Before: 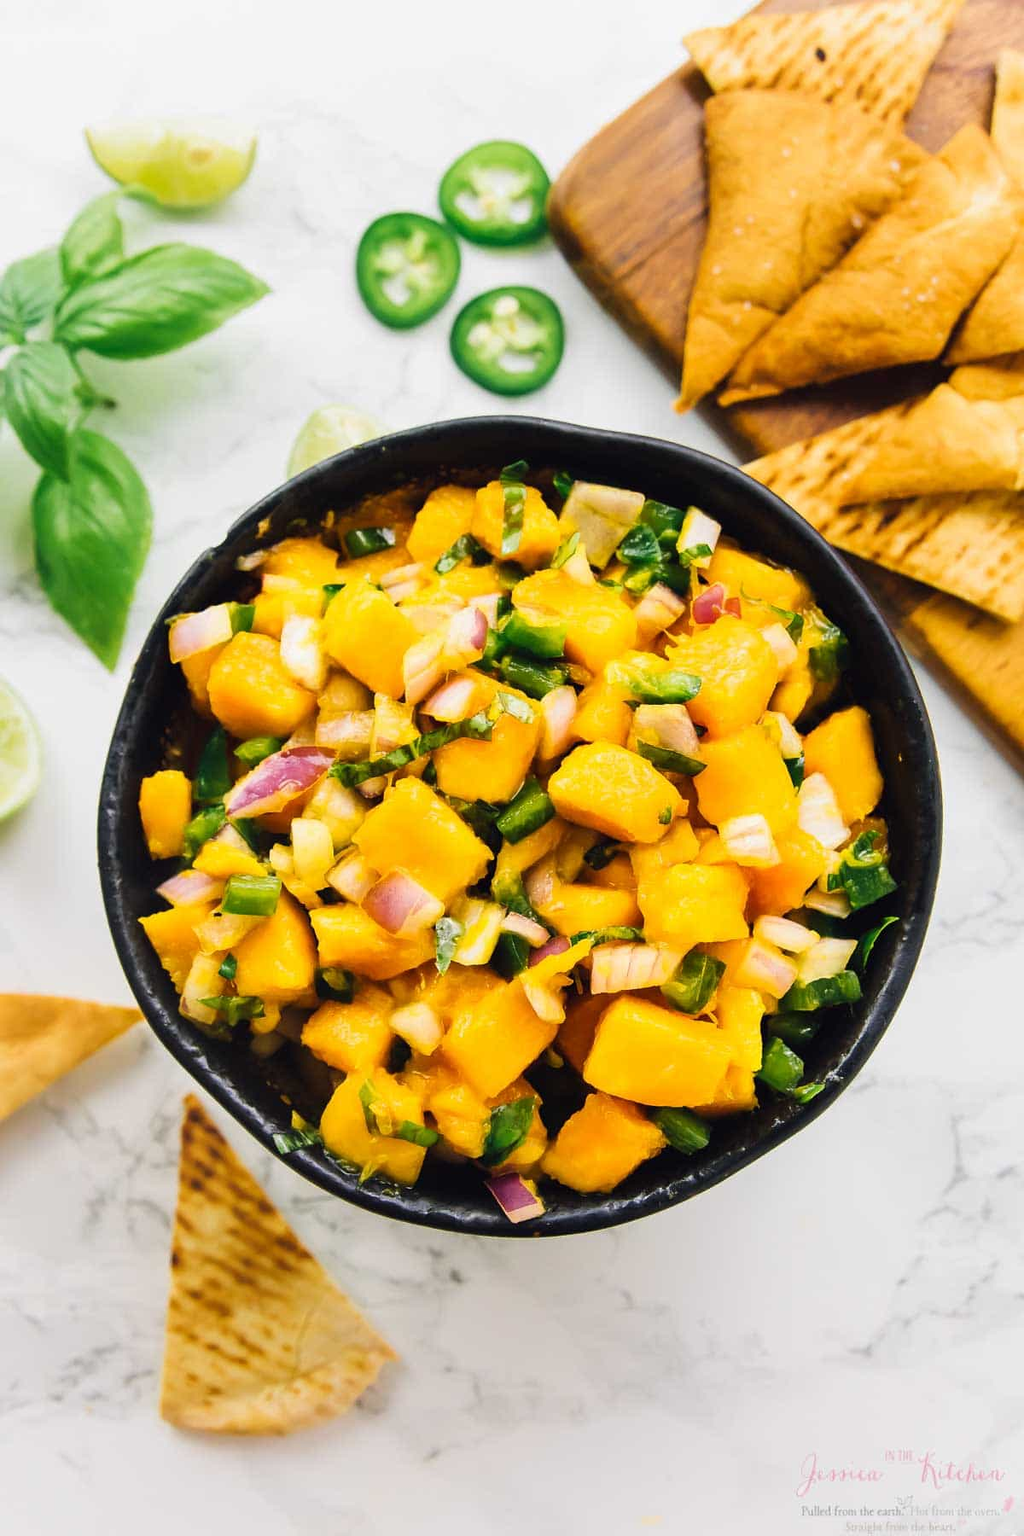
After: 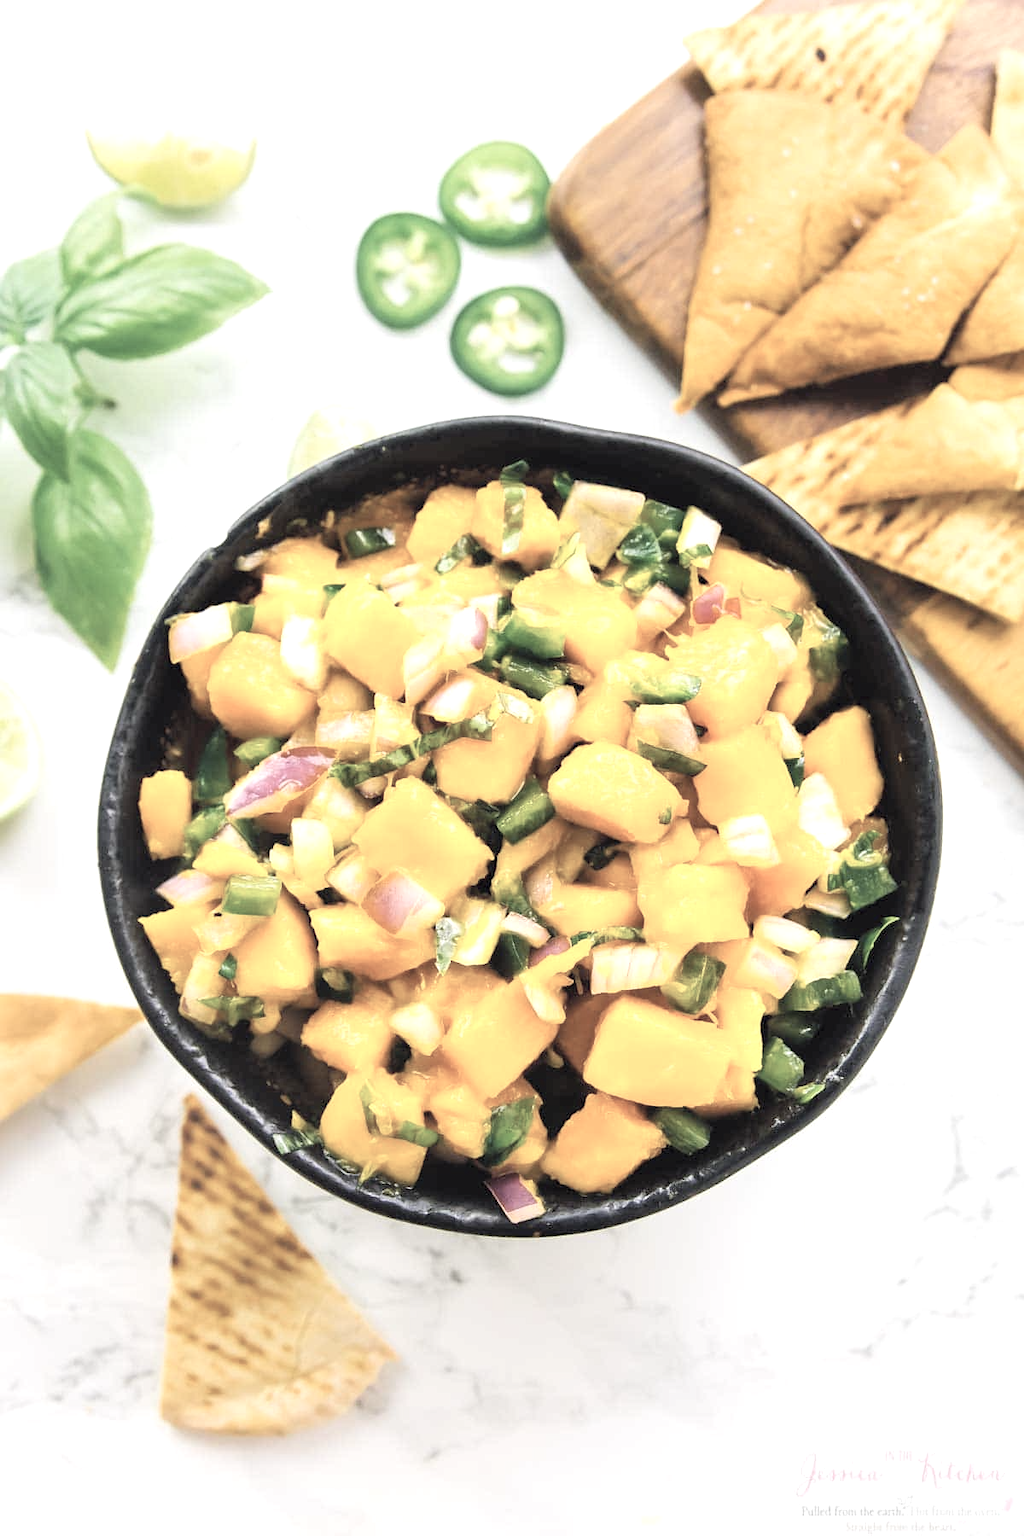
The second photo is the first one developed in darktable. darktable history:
exposure: black level correction 0.001, exposure 0.5 EV, compensate exposure bias true, compensate highlight preservation false
contrast brightness saturation: brightness 0.18, saturation -0.5
